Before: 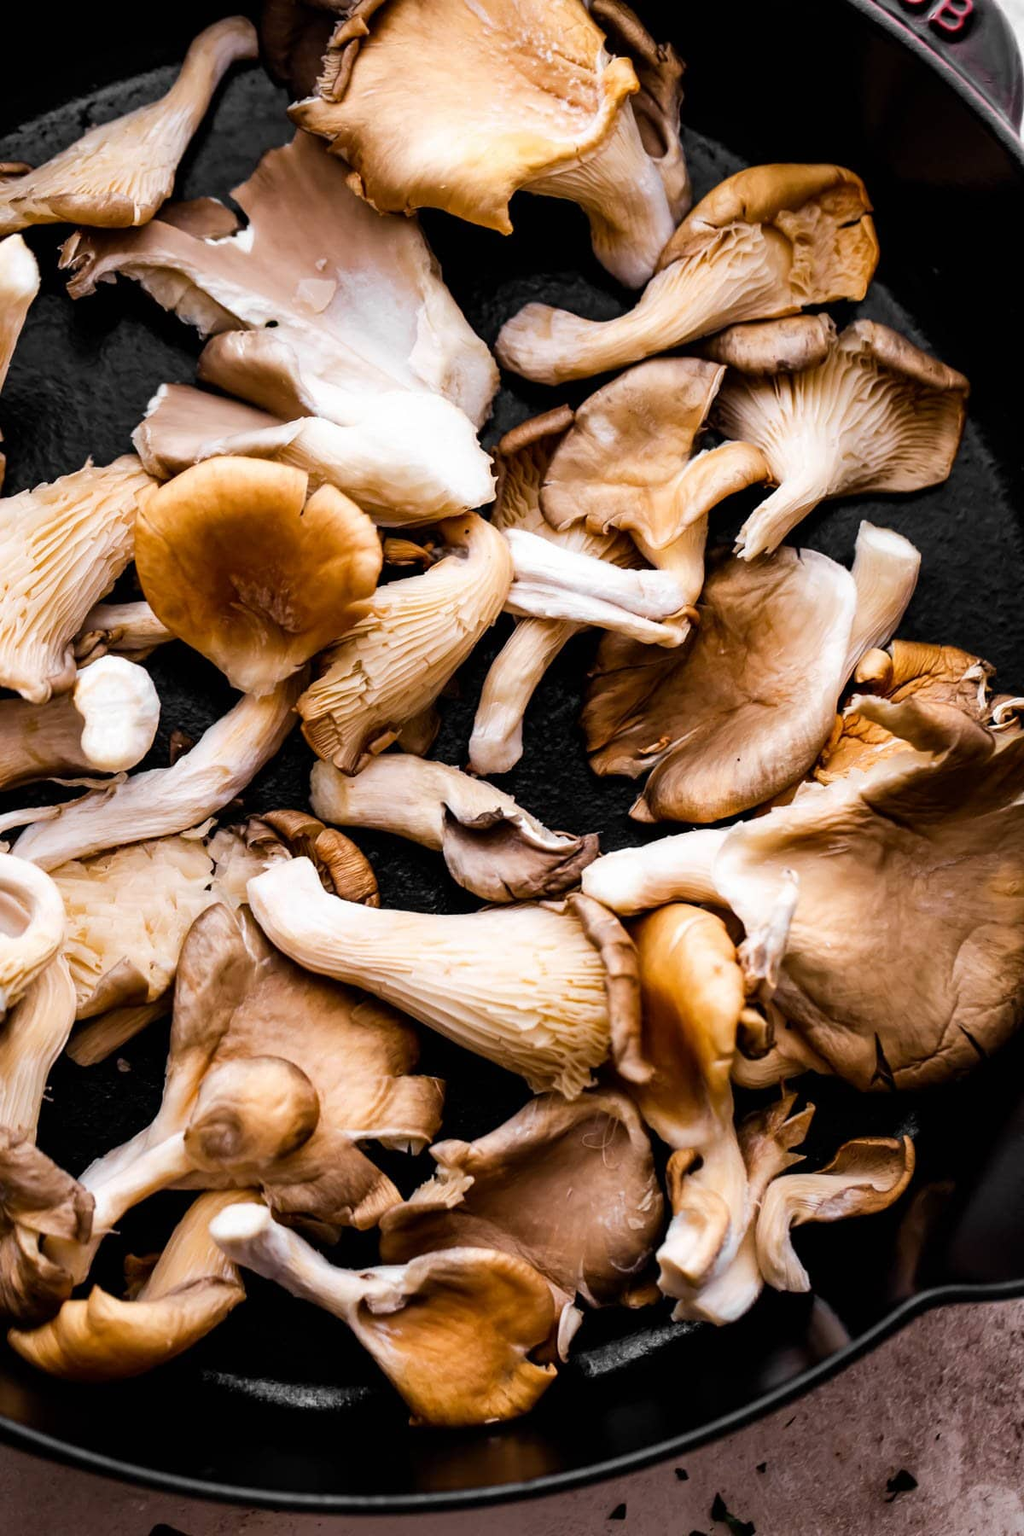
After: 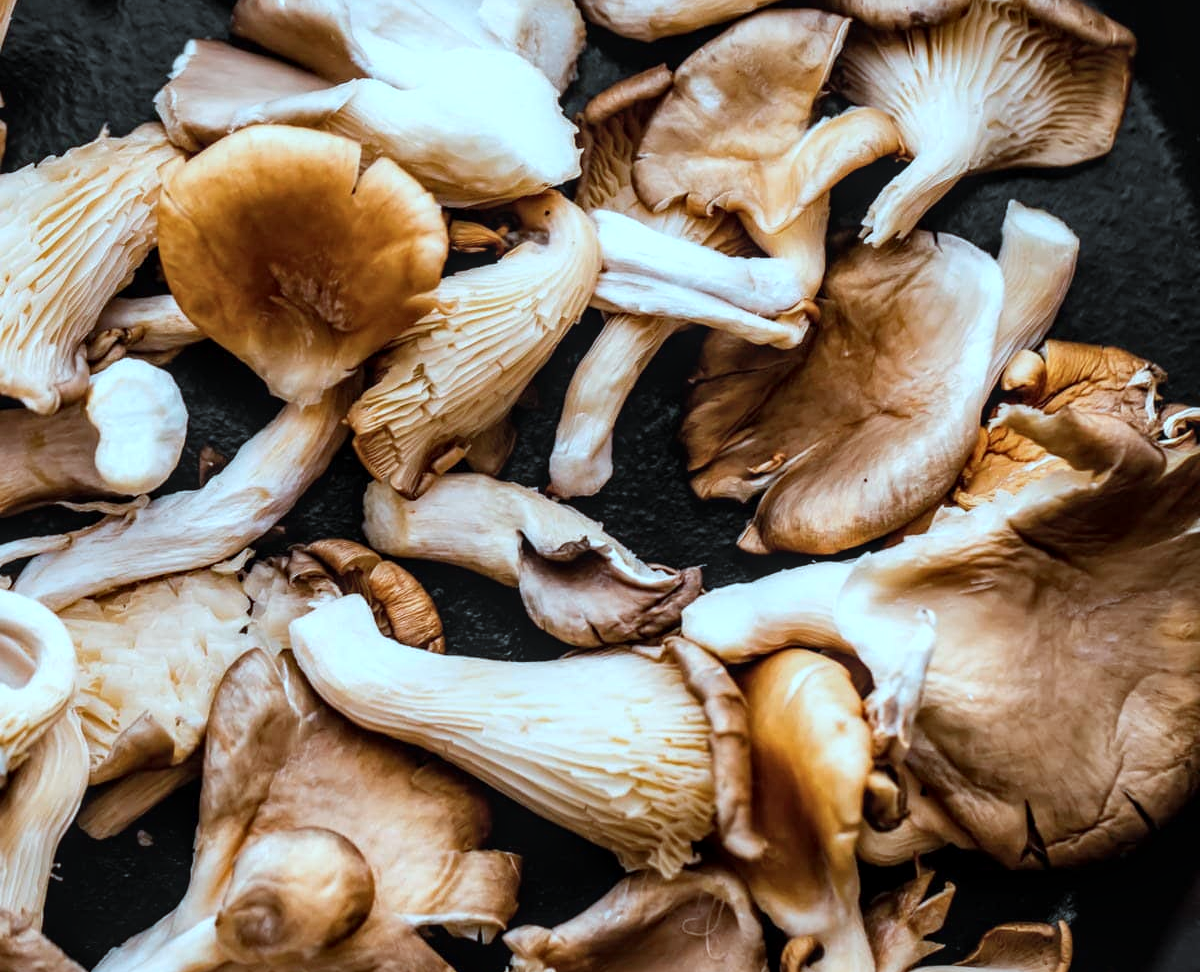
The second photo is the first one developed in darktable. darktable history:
color correction: highlights a* -11.95, highlights b* -15.7
crop and rotate: top 22.782%, bottom 23.184%
local contrast: on, module defaults
